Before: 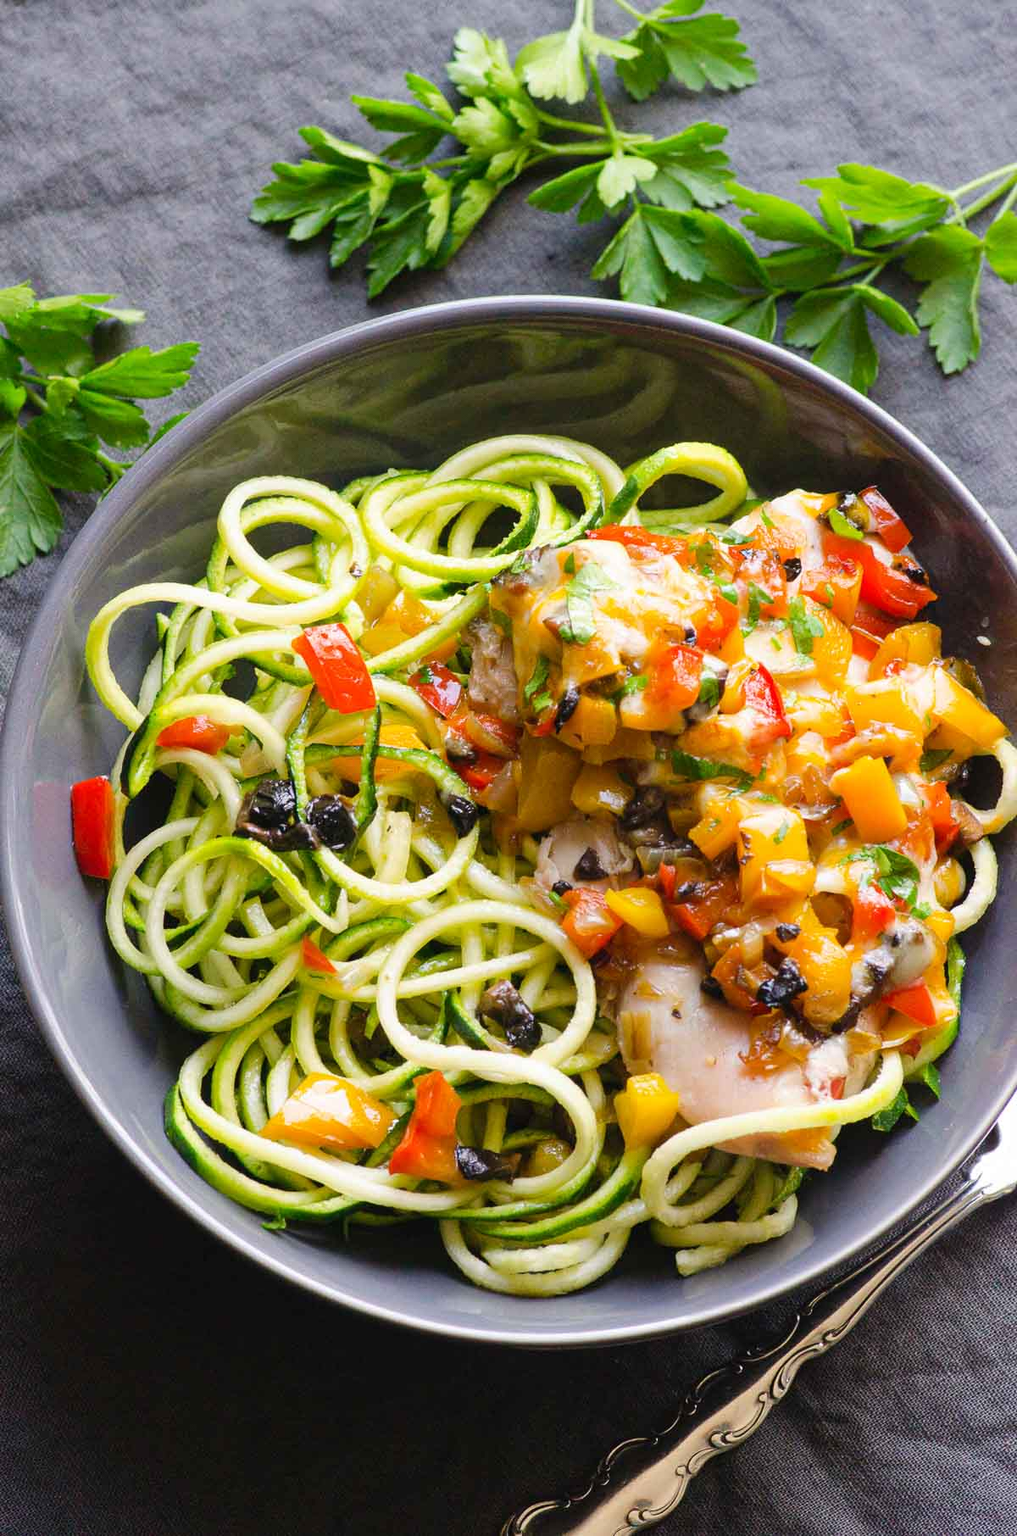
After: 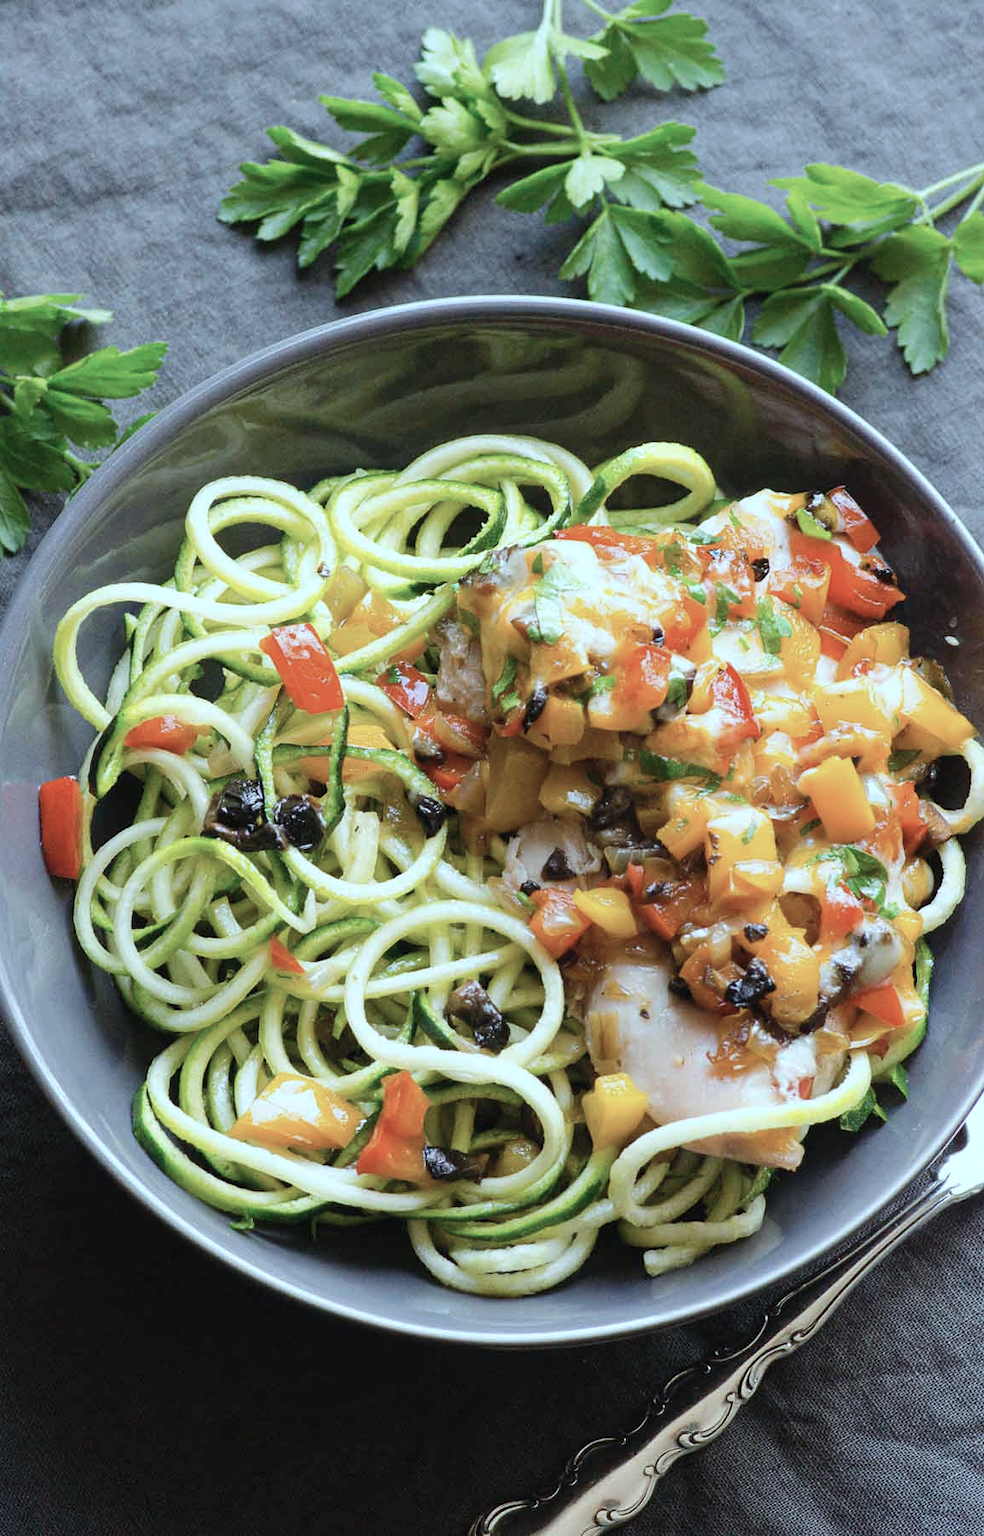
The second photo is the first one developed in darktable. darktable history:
color correction: highlights a* -12.28, highlights b* -17.37, saturation 0.702
crop and rotate: left 3.201%
